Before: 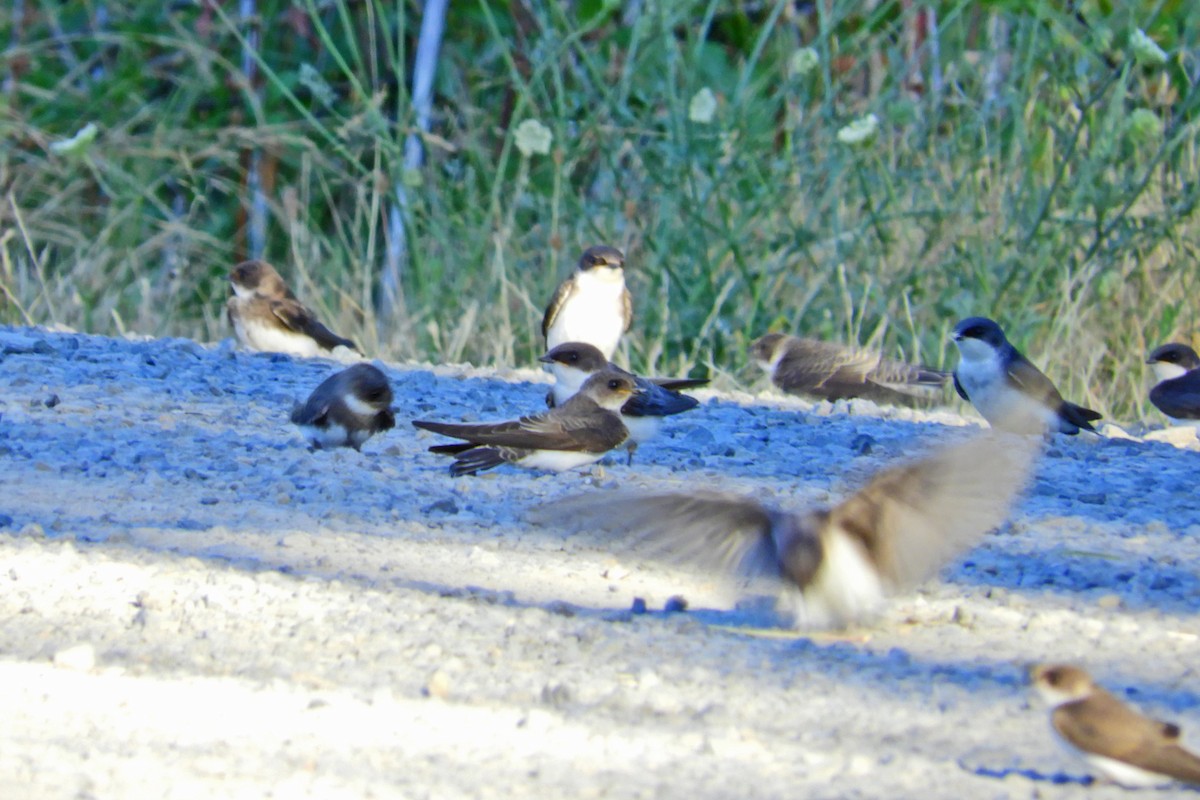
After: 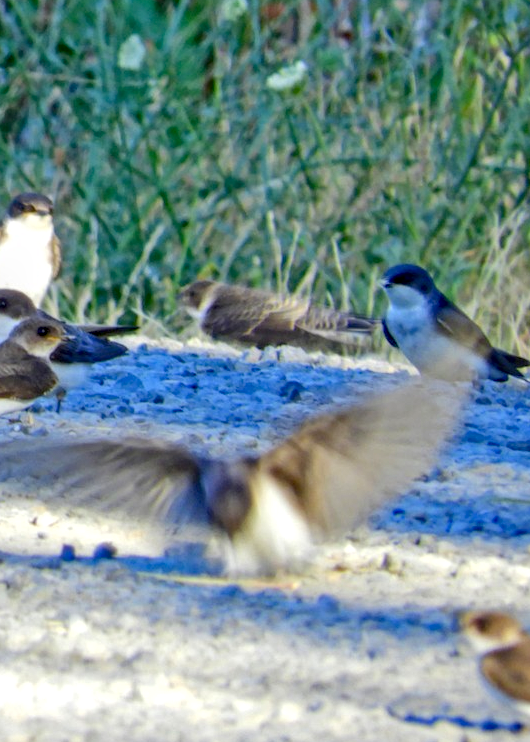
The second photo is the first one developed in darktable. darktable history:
crop: left 47.628%, top 6.643%, right 7.874%
local contrast: on, module defaults
haze removal: strength 0.29, distance 0.25, compatibility mode true, adaptive false
